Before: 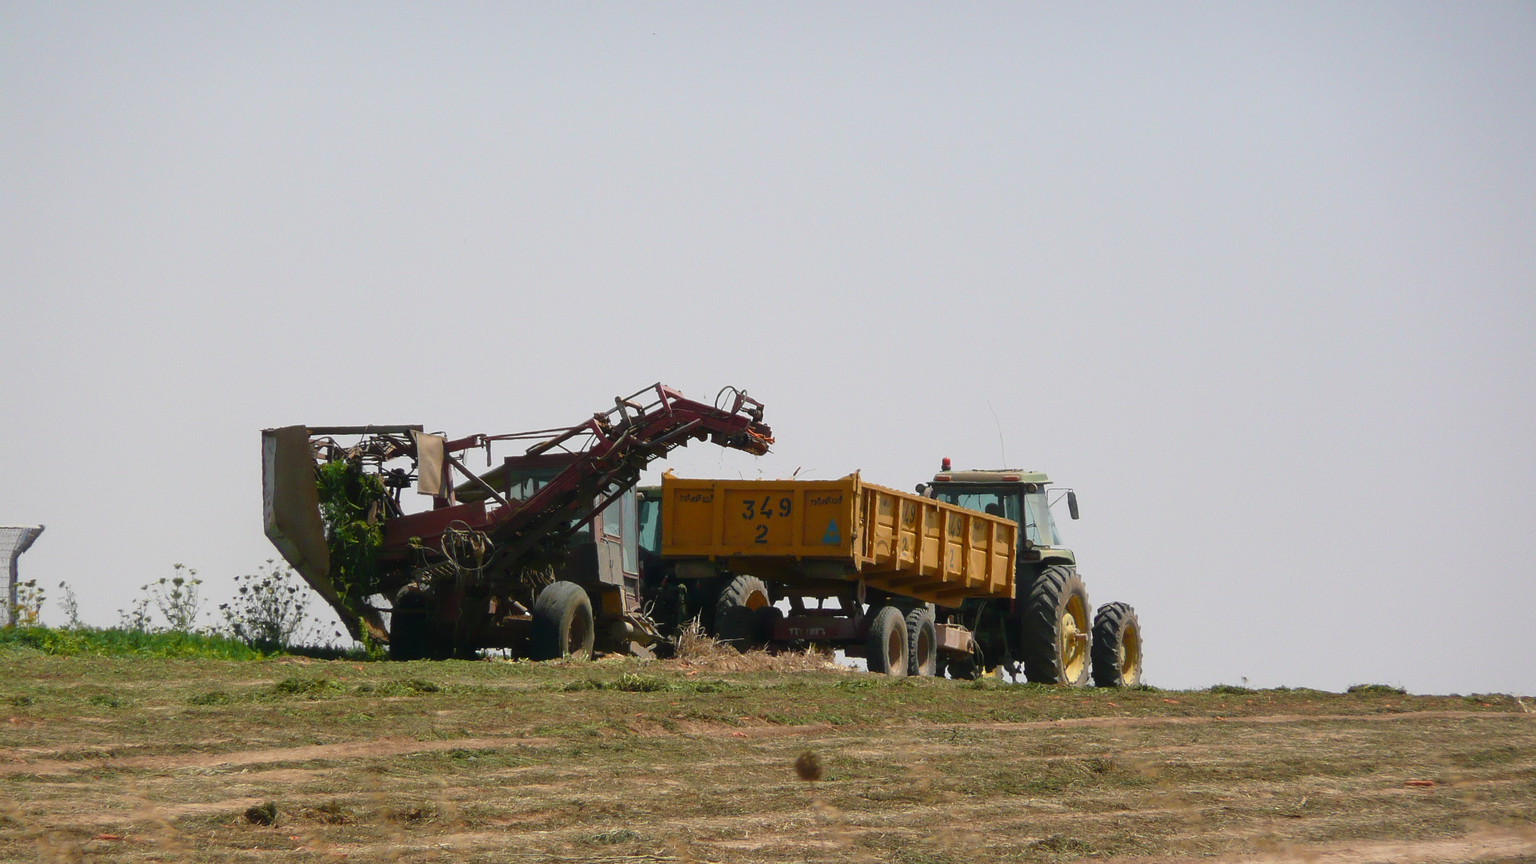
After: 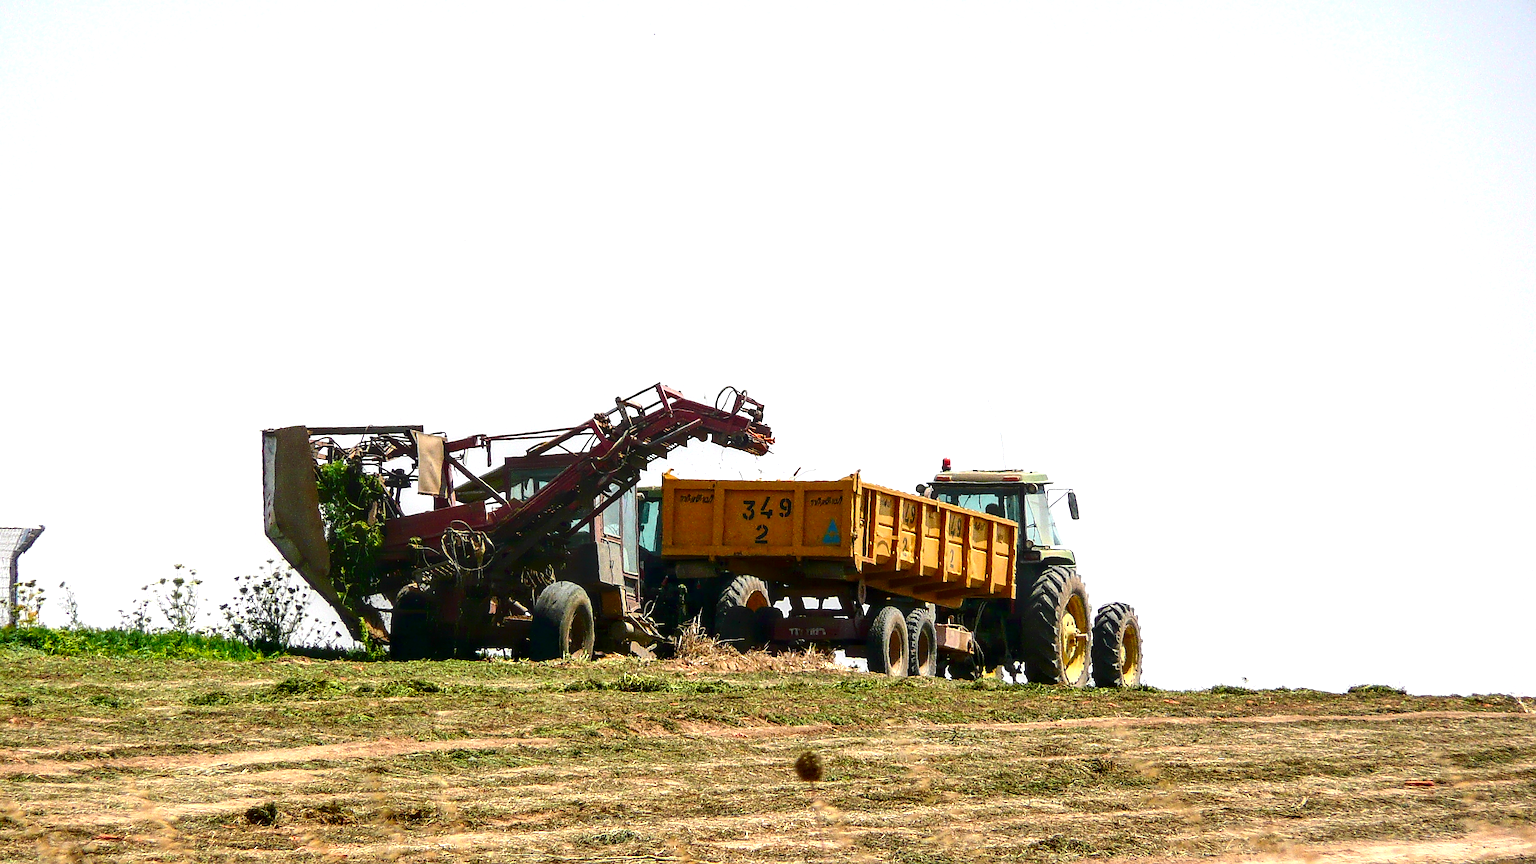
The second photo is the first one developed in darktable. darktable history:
exposure: black level correction 0, exposure 1 EV, compensate highlight preservation false
contrast brightness saturation: contrast 0.21, brightness -0.109, saturation 0.214
tone equalizer: edges refinement/feathering 500, mask exposure compensation -1.57 EV, preserve details no
local contrast: highlights 22%, detail 150%
sharpen: on, module defaults
